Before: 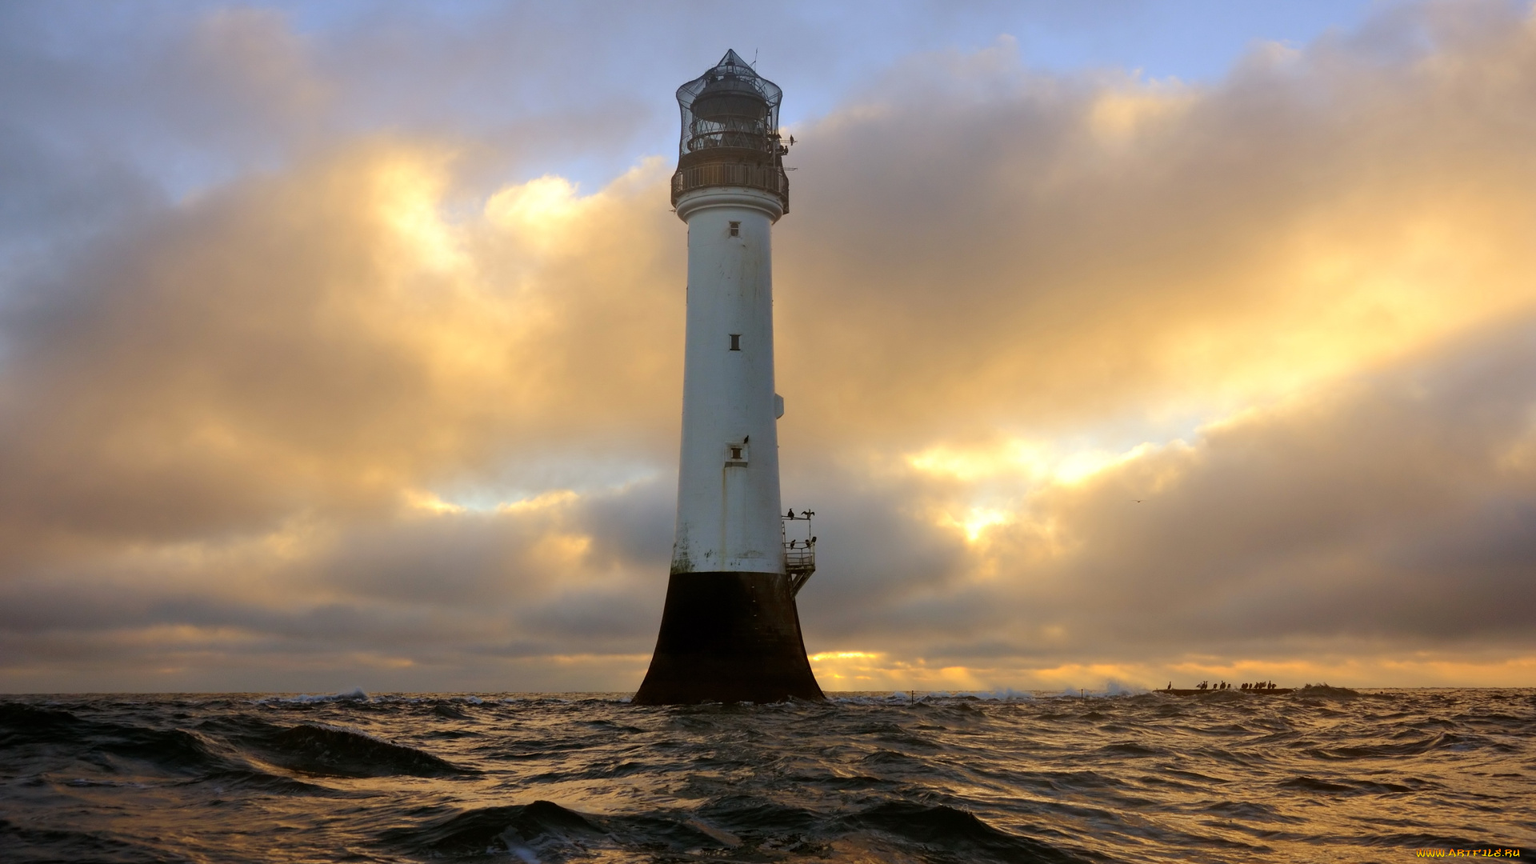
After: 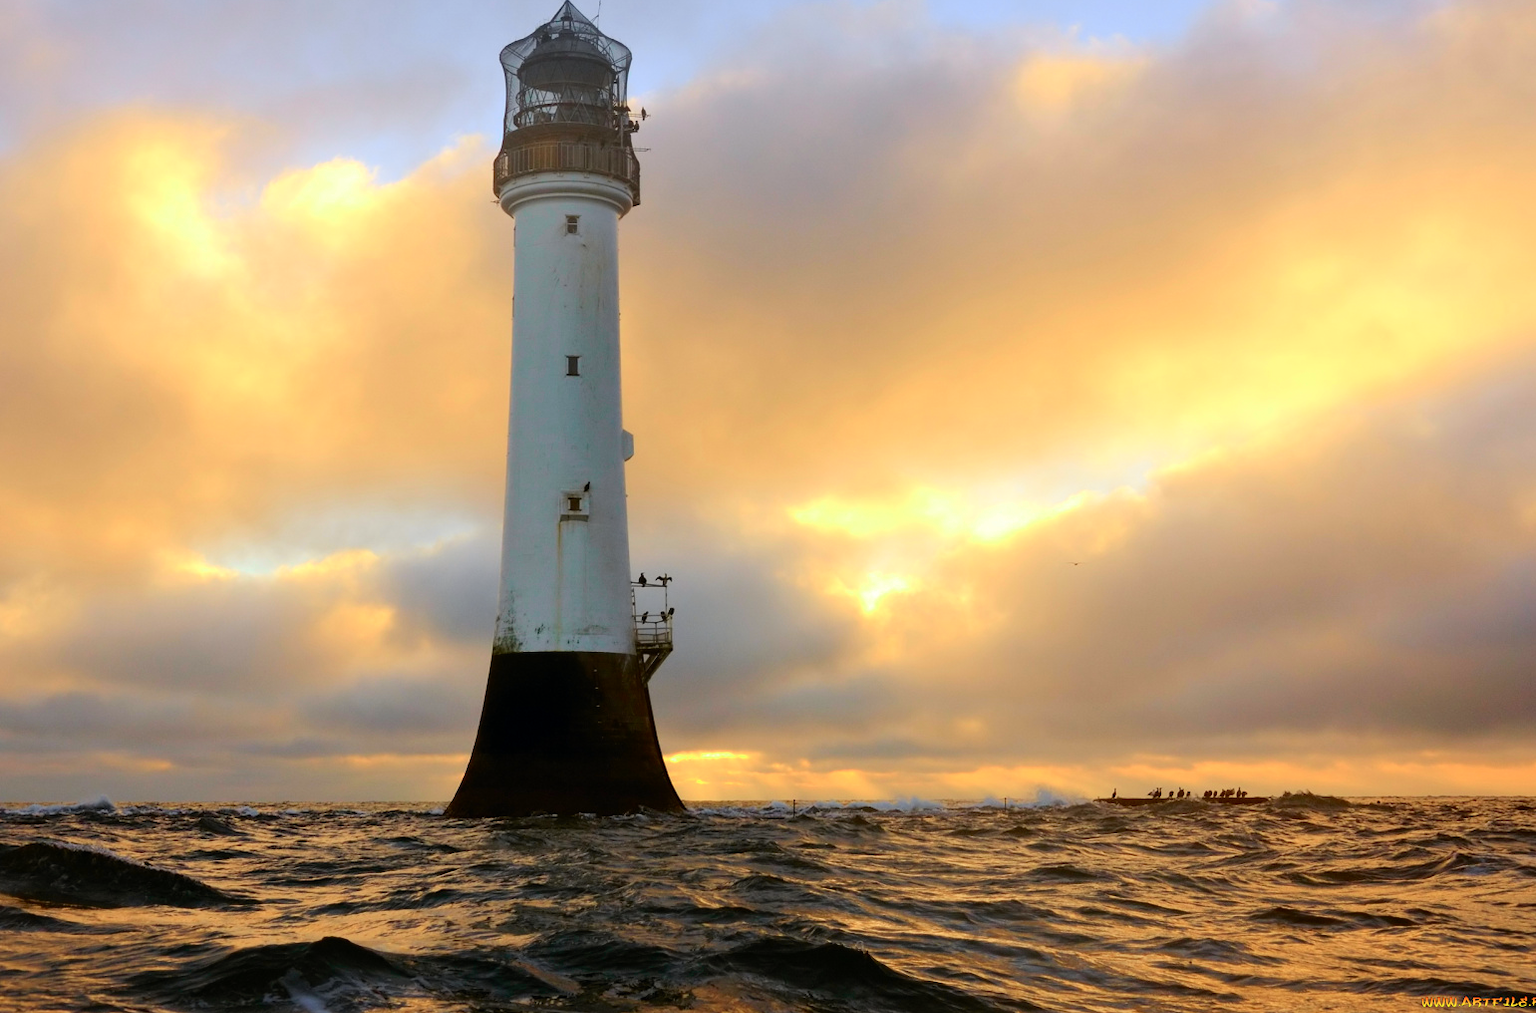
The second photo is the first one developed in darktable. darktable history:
crop and rotate: left 17.959%, top 5.771%, right 1.742%
tone curve: curves: ch0 [(0, 0) (0.051, 0.047) (0.102, 0.099) (0.228, 0.262) (0.446, 0.527) (0.695, 0.778) (0.908, 0.946) (1, 1)]; ch1 [(0, 0) (0.339, 0.298) (0.402, 0.363) (0.453, 0.413) (0.485, 0.469) (0.494, 0.493) (0.504, 0.501) (0.525, 0.533) (0.563, 0.591) (0.597, 0.631) (1, 1)]; ch2 [(0, 0) (0.48, 0.48) (0.504, 0.5) (0.539, 0.554) (0.59, 0.628) (0.642, 0.682) (0.824, 0.815) (1, 1)], color space Lab, independent channels, preserve colors none
